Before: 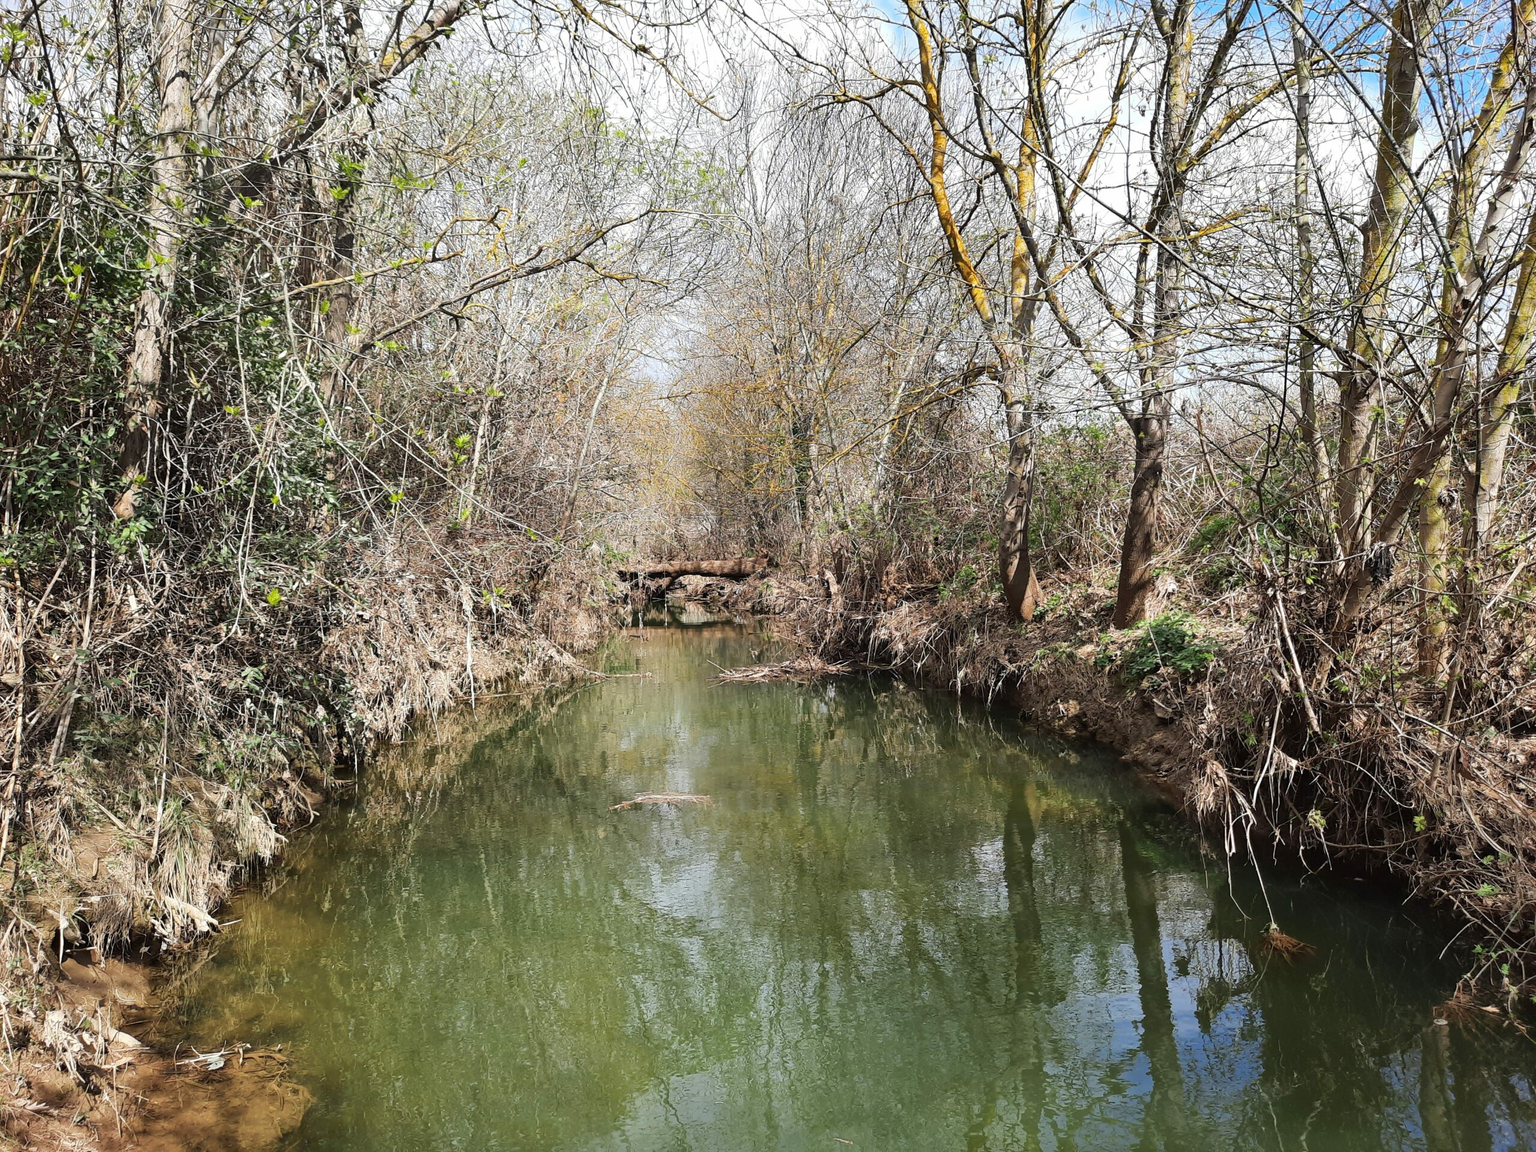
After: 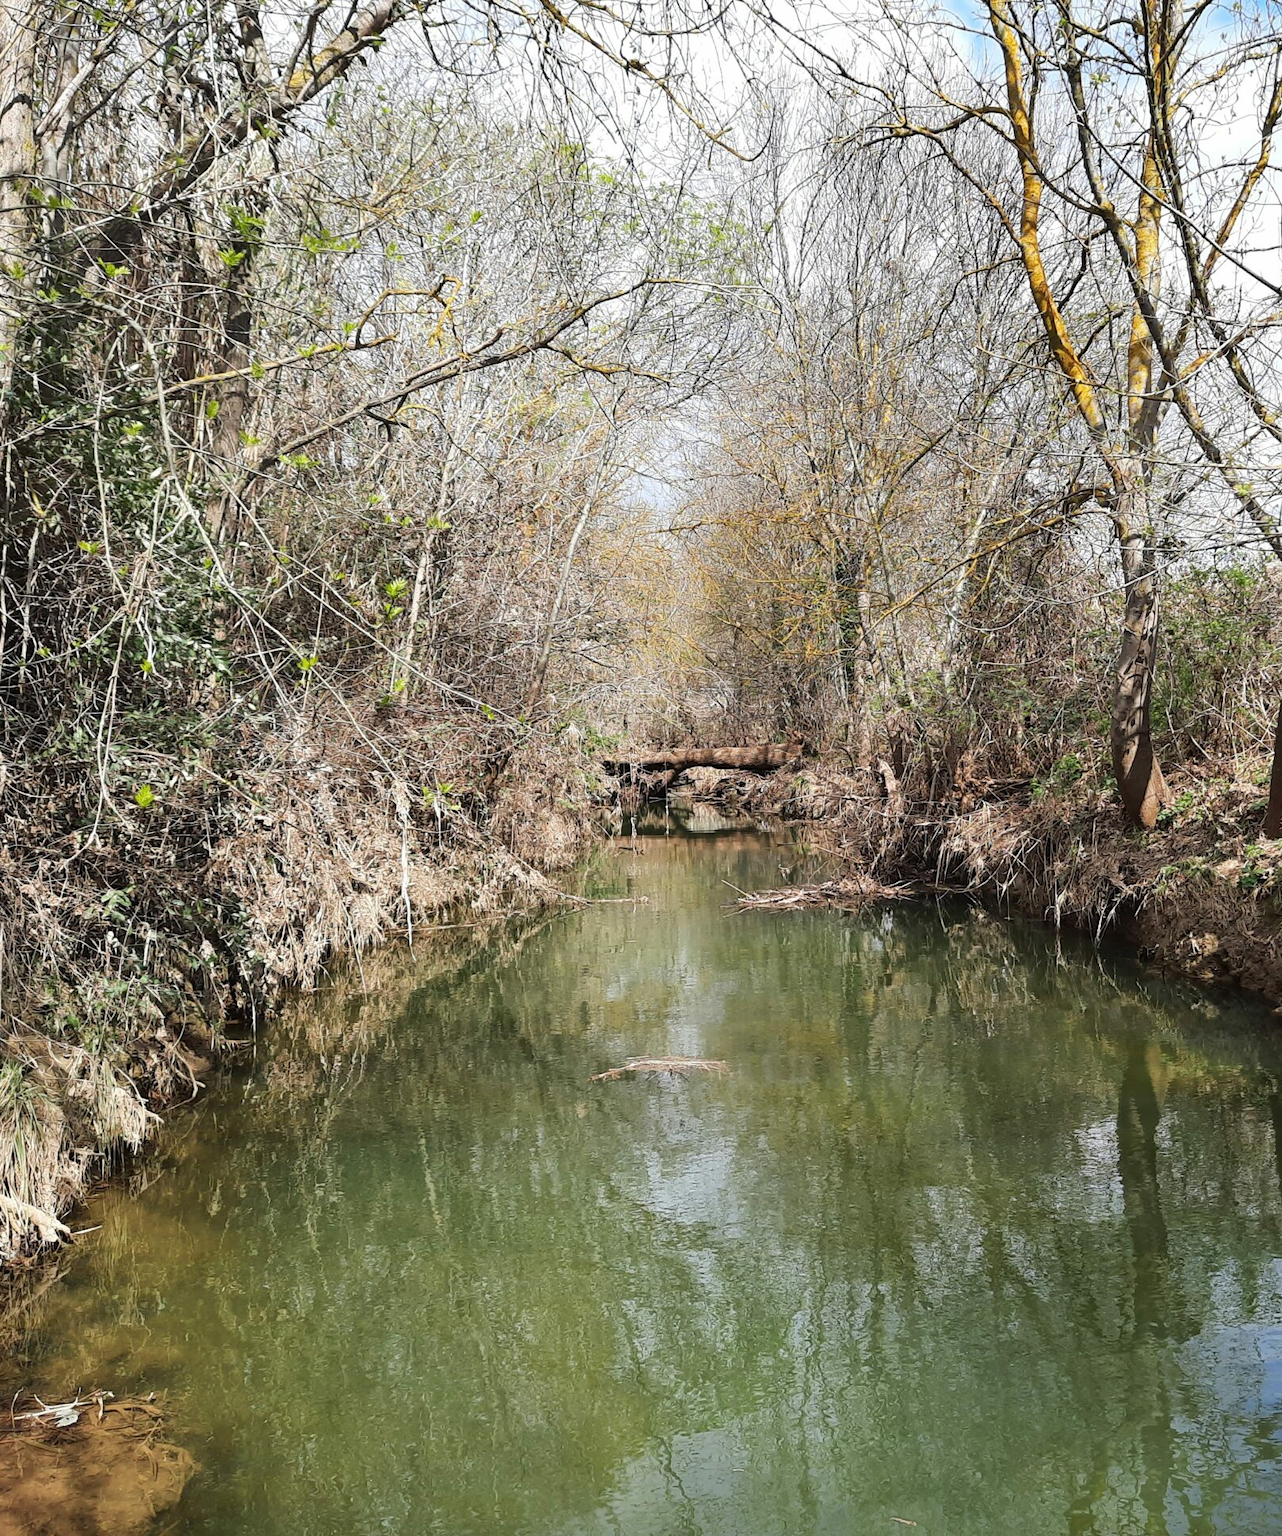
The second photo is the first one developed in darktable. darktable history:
crop: left 10.799%, right 26.554%
